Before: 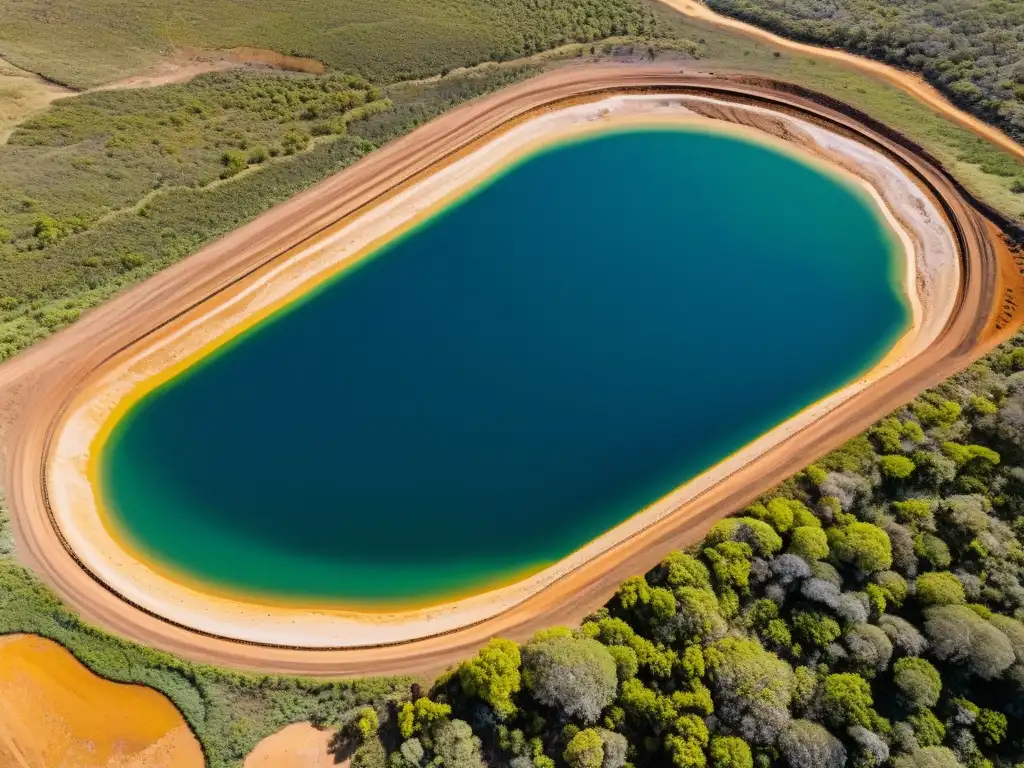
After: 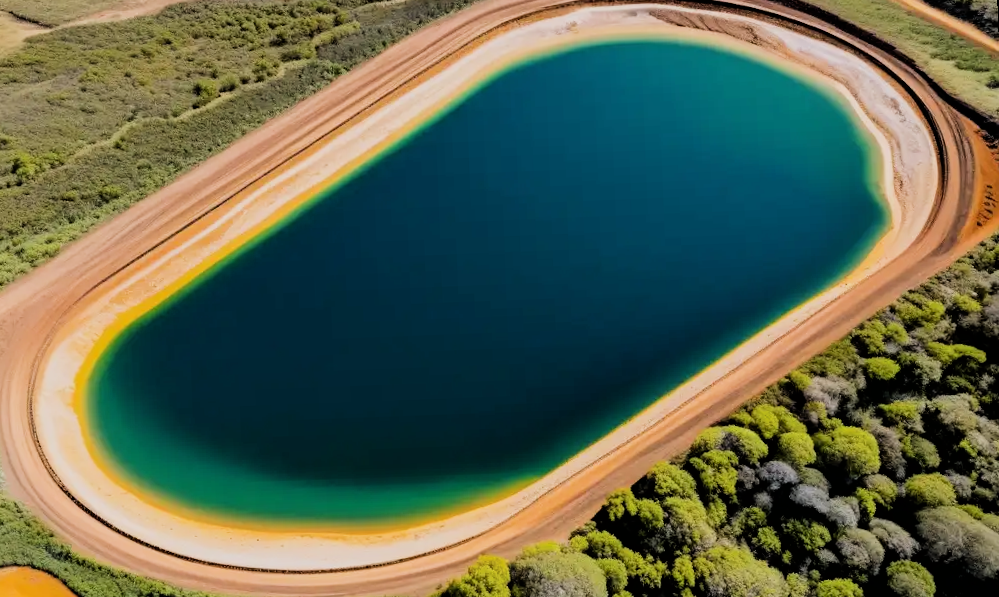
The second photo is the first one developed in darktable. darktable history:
rotate and perspective: rotation -2.22°, lens shift (horizontal) -0.022, automatic cropping off
exposure: compensate highlight preservation false
filmic rgb: black relative exposure -5 EV, hardness 2.88, contrast 1.3, highlights saturation mix -30%
crop and rotate: left 2.991%, top 13.302%, right 1.981%, bottom 12.636%
